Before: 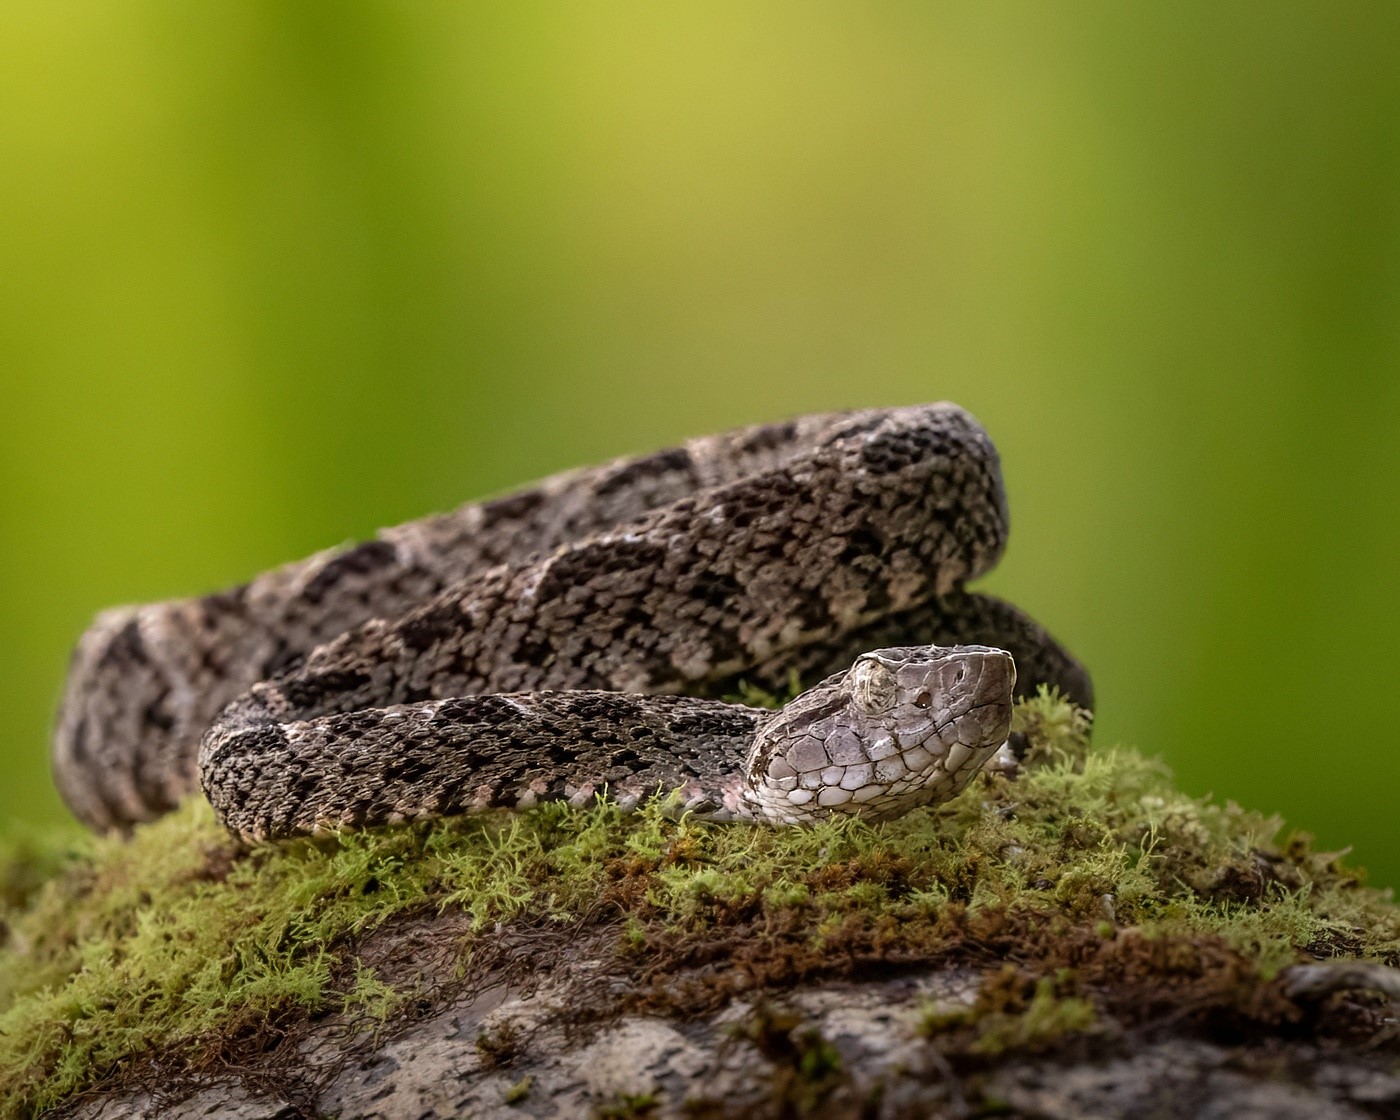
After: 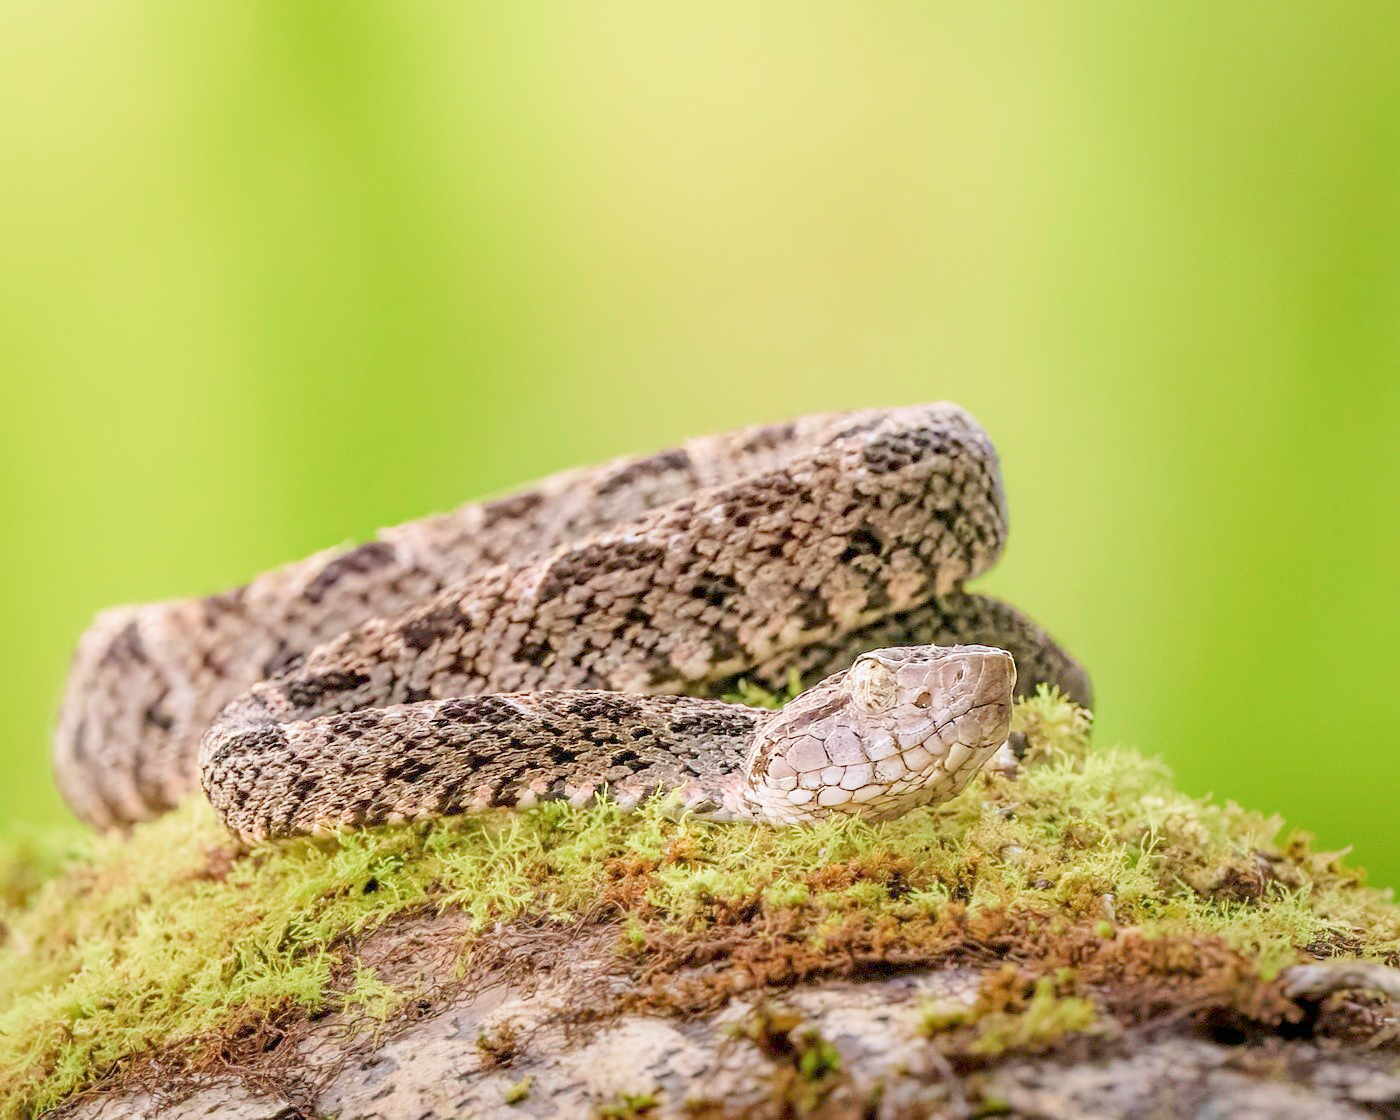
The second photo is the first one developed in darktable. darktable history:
bloom: size 3%, threshold 100%, strength 0%
filmic rgb: middle gray luminance 2.5%, black relative exposure -10 EV, white relative exposure 7 EV, threshold 6 EV, dynamic range scaling 10%, target black luminance 0%, hardness 3.19, latitude 44.39%, contrast 0.682, highlights saturation mix 5%, shadows ↔ highlights balance 13.63%, add noise in highlights 0, color science v3 (2019), use custom middle-gray values true, iterations of high-quality reconstruction 0, contrast in highlights soft, enable highlight reconstruction true
